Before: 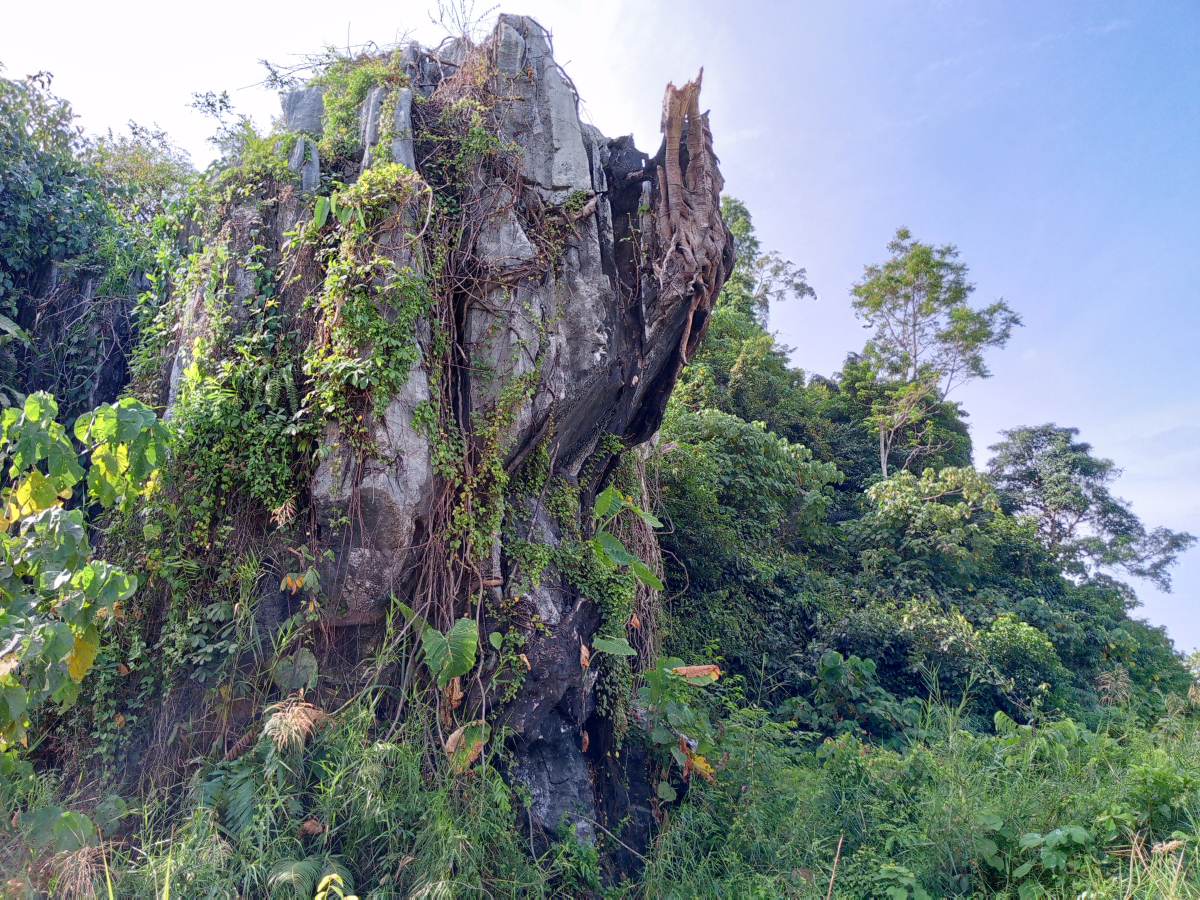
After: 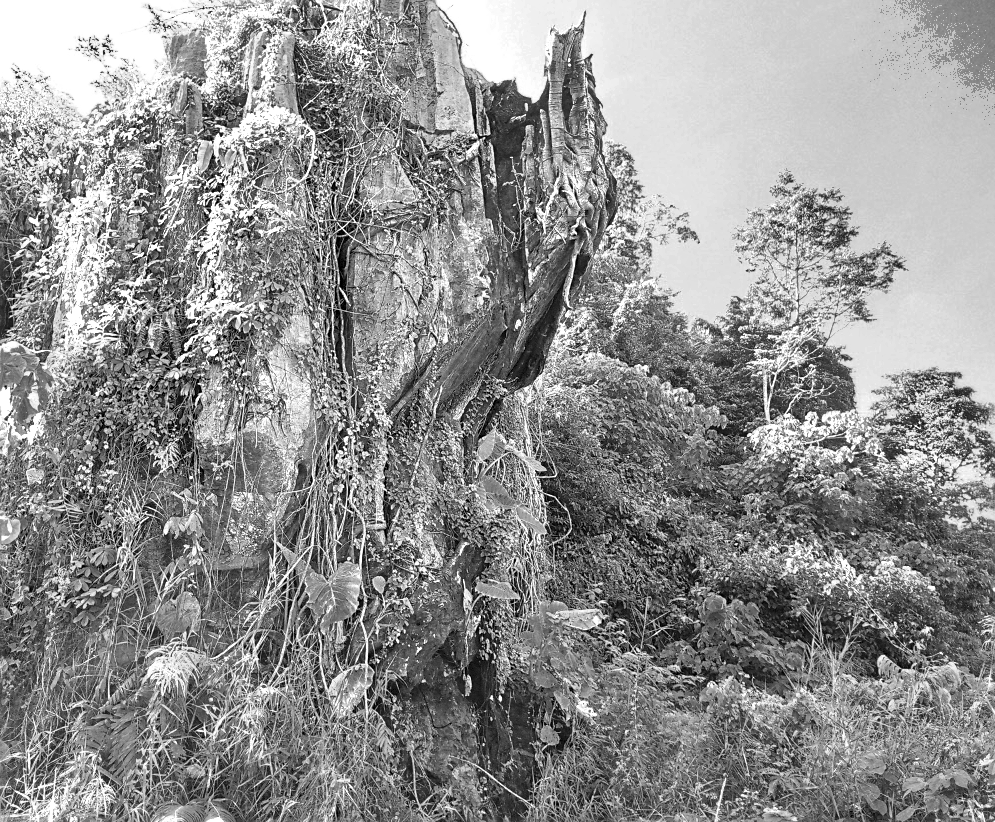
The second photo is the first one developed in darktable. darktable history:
exposure: exposure 1 EV, compensate highlight preservation false
crop: left 9.807%, top 6.259%, right 7.205%, bottom 2.184%
shadows and highlights: shadows 22.88, highlights -49.05, soften with gaussian
contrast brightness saturation: contrast 0.103, brightness 0.028, saturation 0.086
color zones: curves: ch0 [(0.002, 0.593) (0.143, 0.417) (0.285, 0.541) (0.455, 0.289) (0.608, 0.327) (0.727, 0.283) (0.869, 0.571) (1, 0.603)]; ch1 [(0, 0) (0.143, 0) (0.286, 0) (0.429, 0) (0.571, 0) (0.714, 0) (0.857, 0)], mix 39.32%
sharpen: on, module defaults
tone equalizer: -7 EV 0.148 EV, -6 EV 0.583 EV, -5 EV 1.18 EV, -4 EV 1.34 EV, -3 EV 1.12 EV, -2 EV 0.6 EV, -1 EV 0.164 EV
